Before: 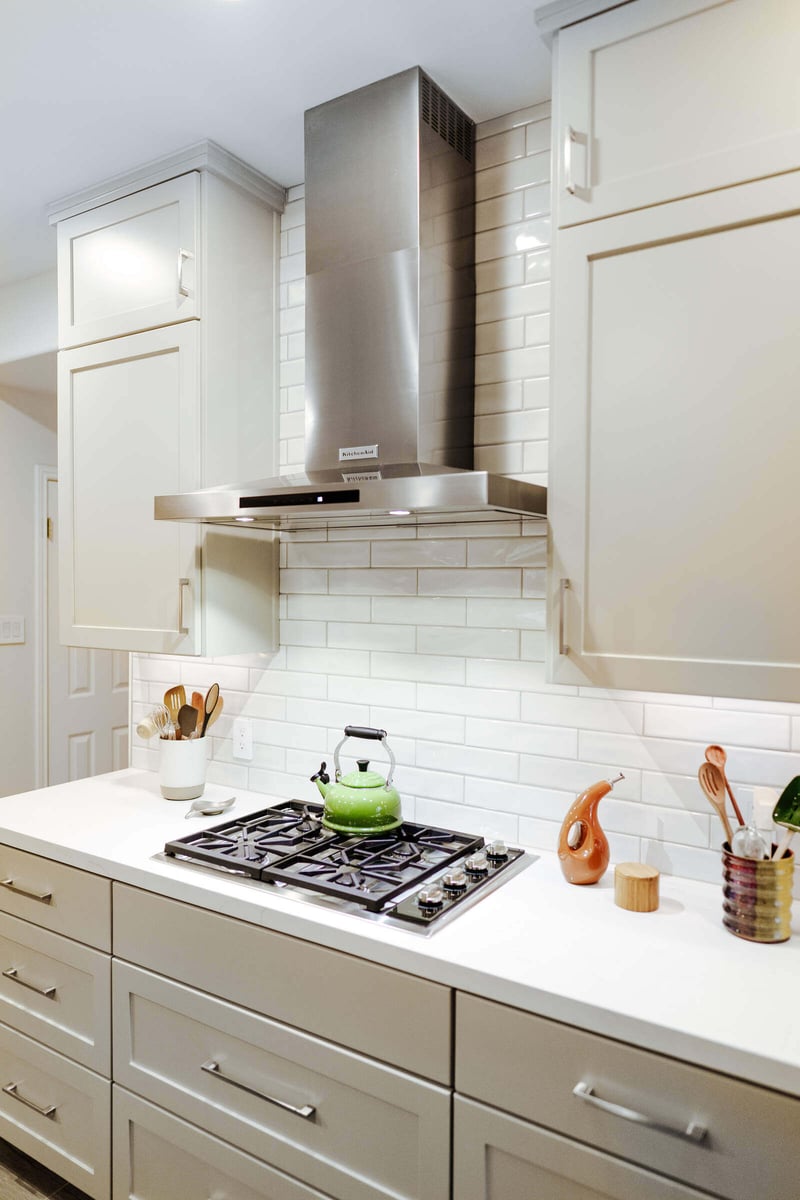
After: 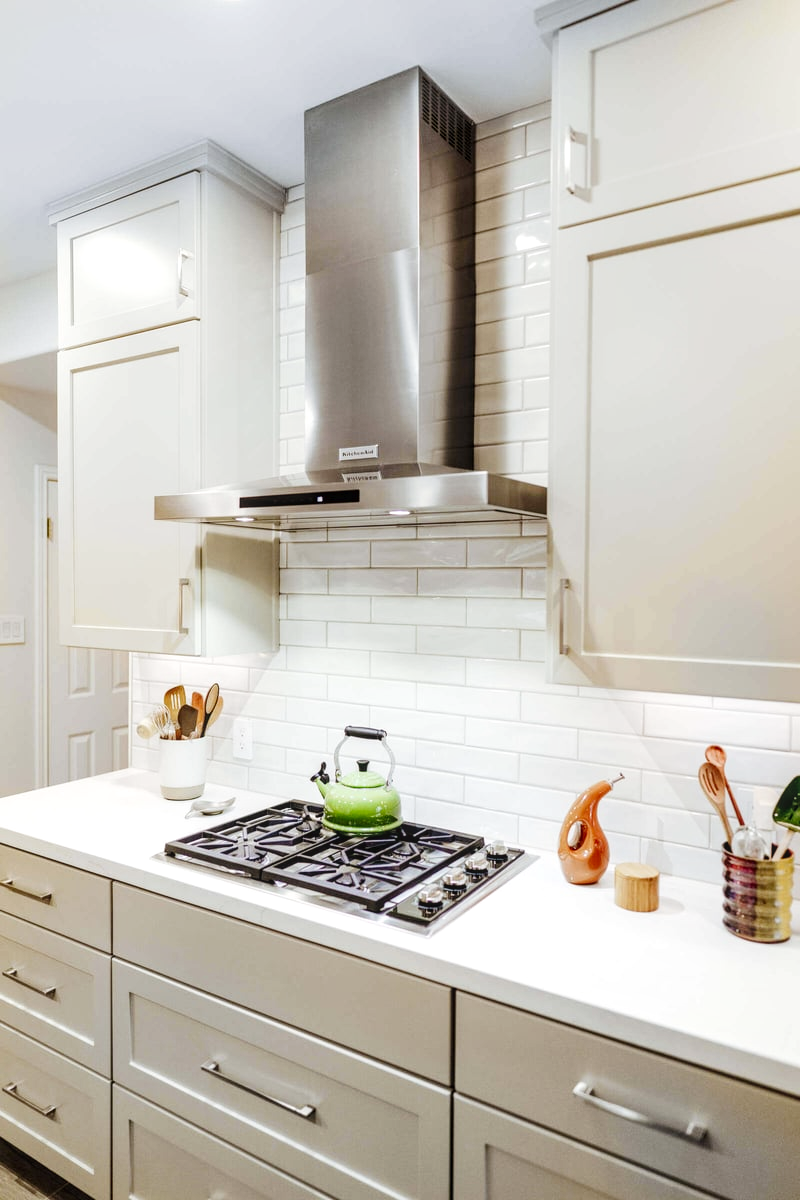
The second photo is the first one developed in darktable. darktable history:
tone curve: curves: ch0 [(0, 0) (0.003, 0.019) (0.011, 0.019) (0.025, 0.026) (0.044, 0.043) (0.069, 0.066) (0.1, 0.095) (0.136, 0.133) (0.177, 0.181) (0.224, 0.233) (0.277, 0.302) (0.335, 0.375) (0.399, 0.452) (0.468, 0.532) (0.543, 0.609) (0.623, 0.695) (0.709, 0.775) (0.801, 0.865) (0.898, 0.932) (1, 1)], preserve colors none
local contrast: on, module defaults
tone equalizer: -8 EV 0.06 EV, smoothing diameter 25%, edges refinement/feathering 10, preserve details guided filter
